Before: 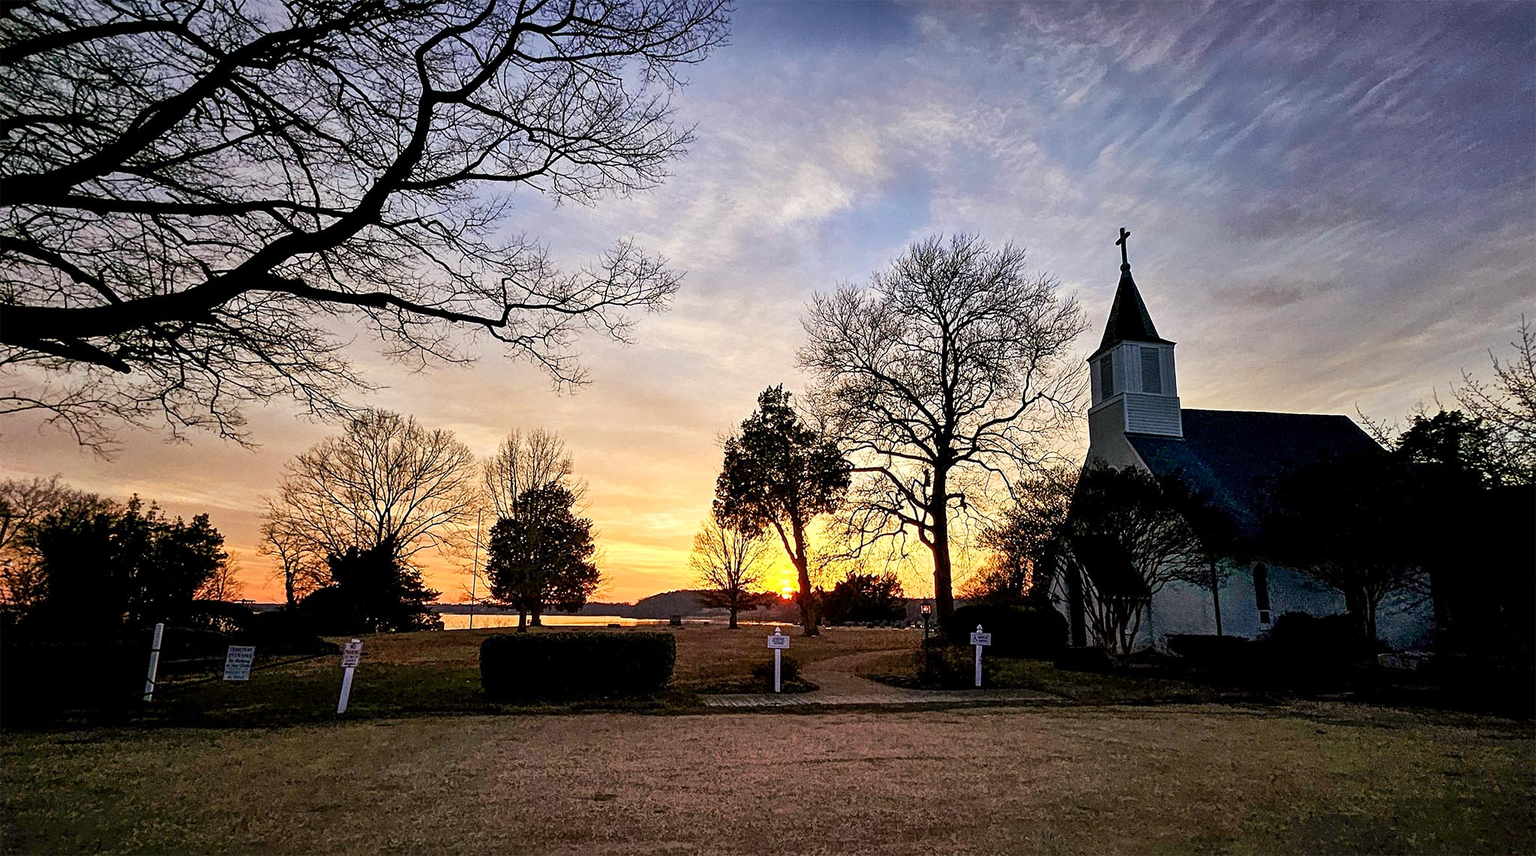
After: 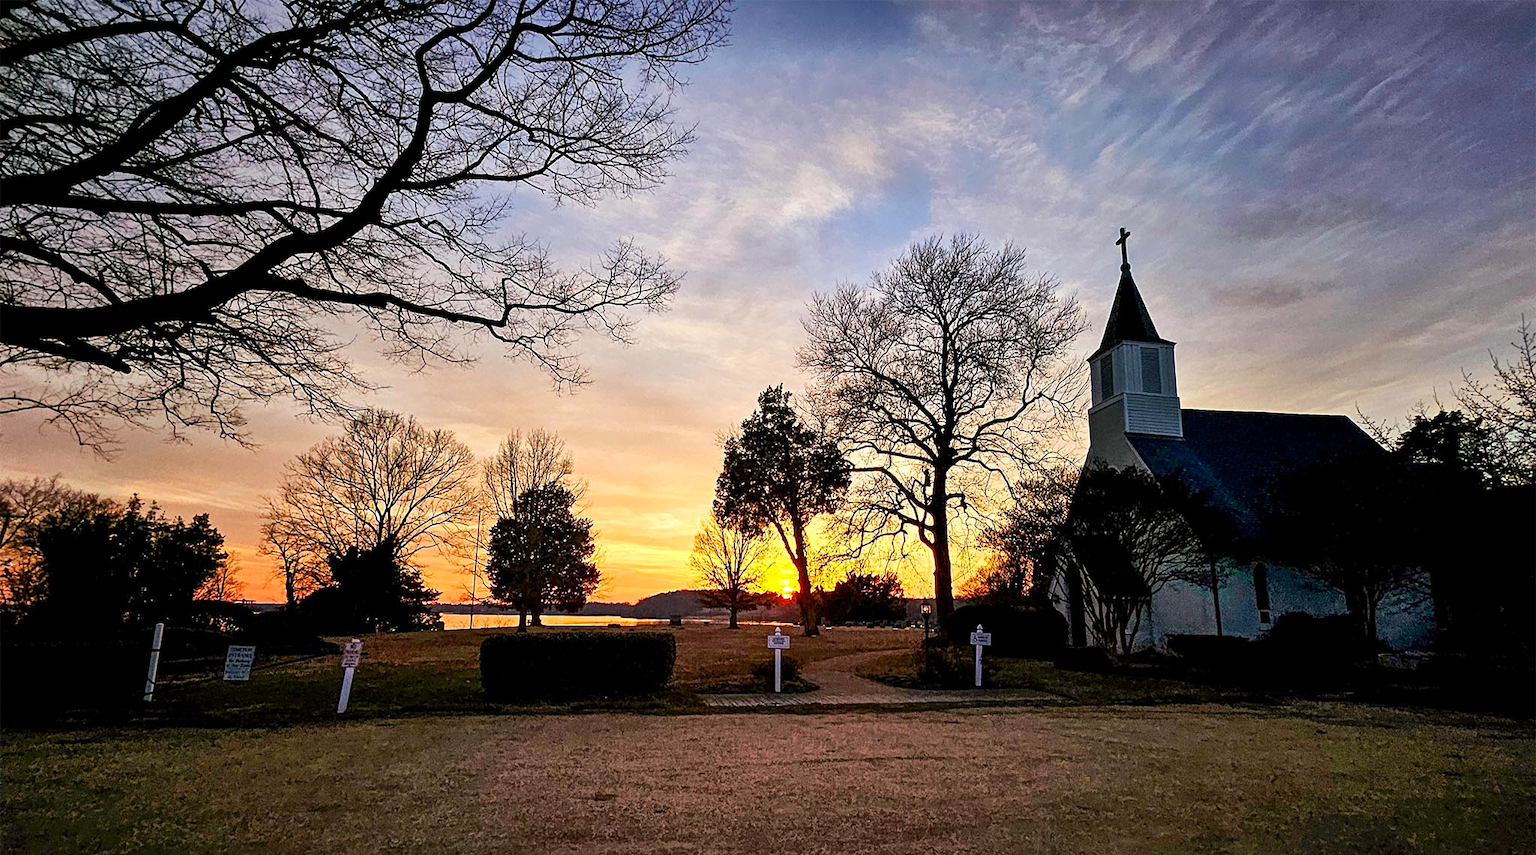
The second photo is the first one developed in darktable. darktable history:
color correction: highlights b* 0.051, saturation 0.989
